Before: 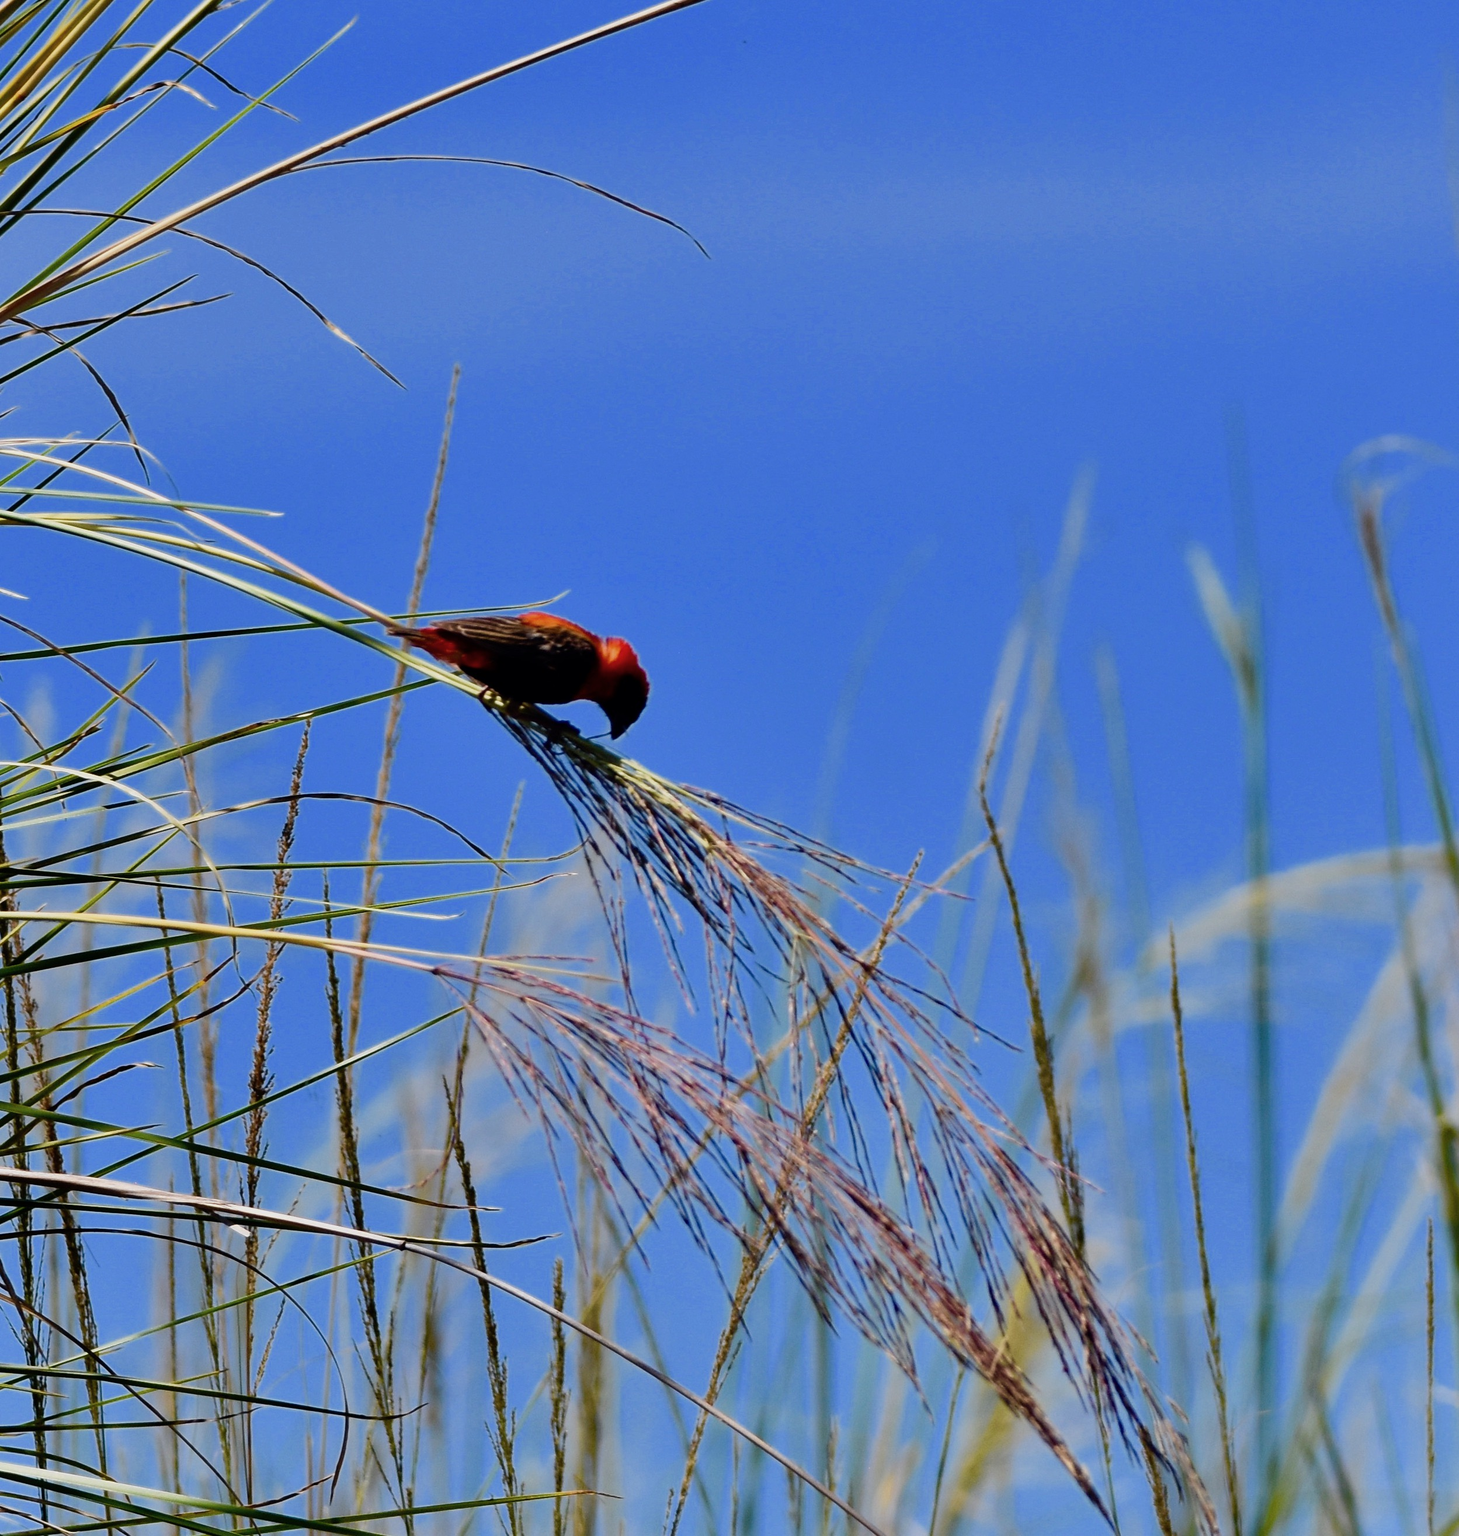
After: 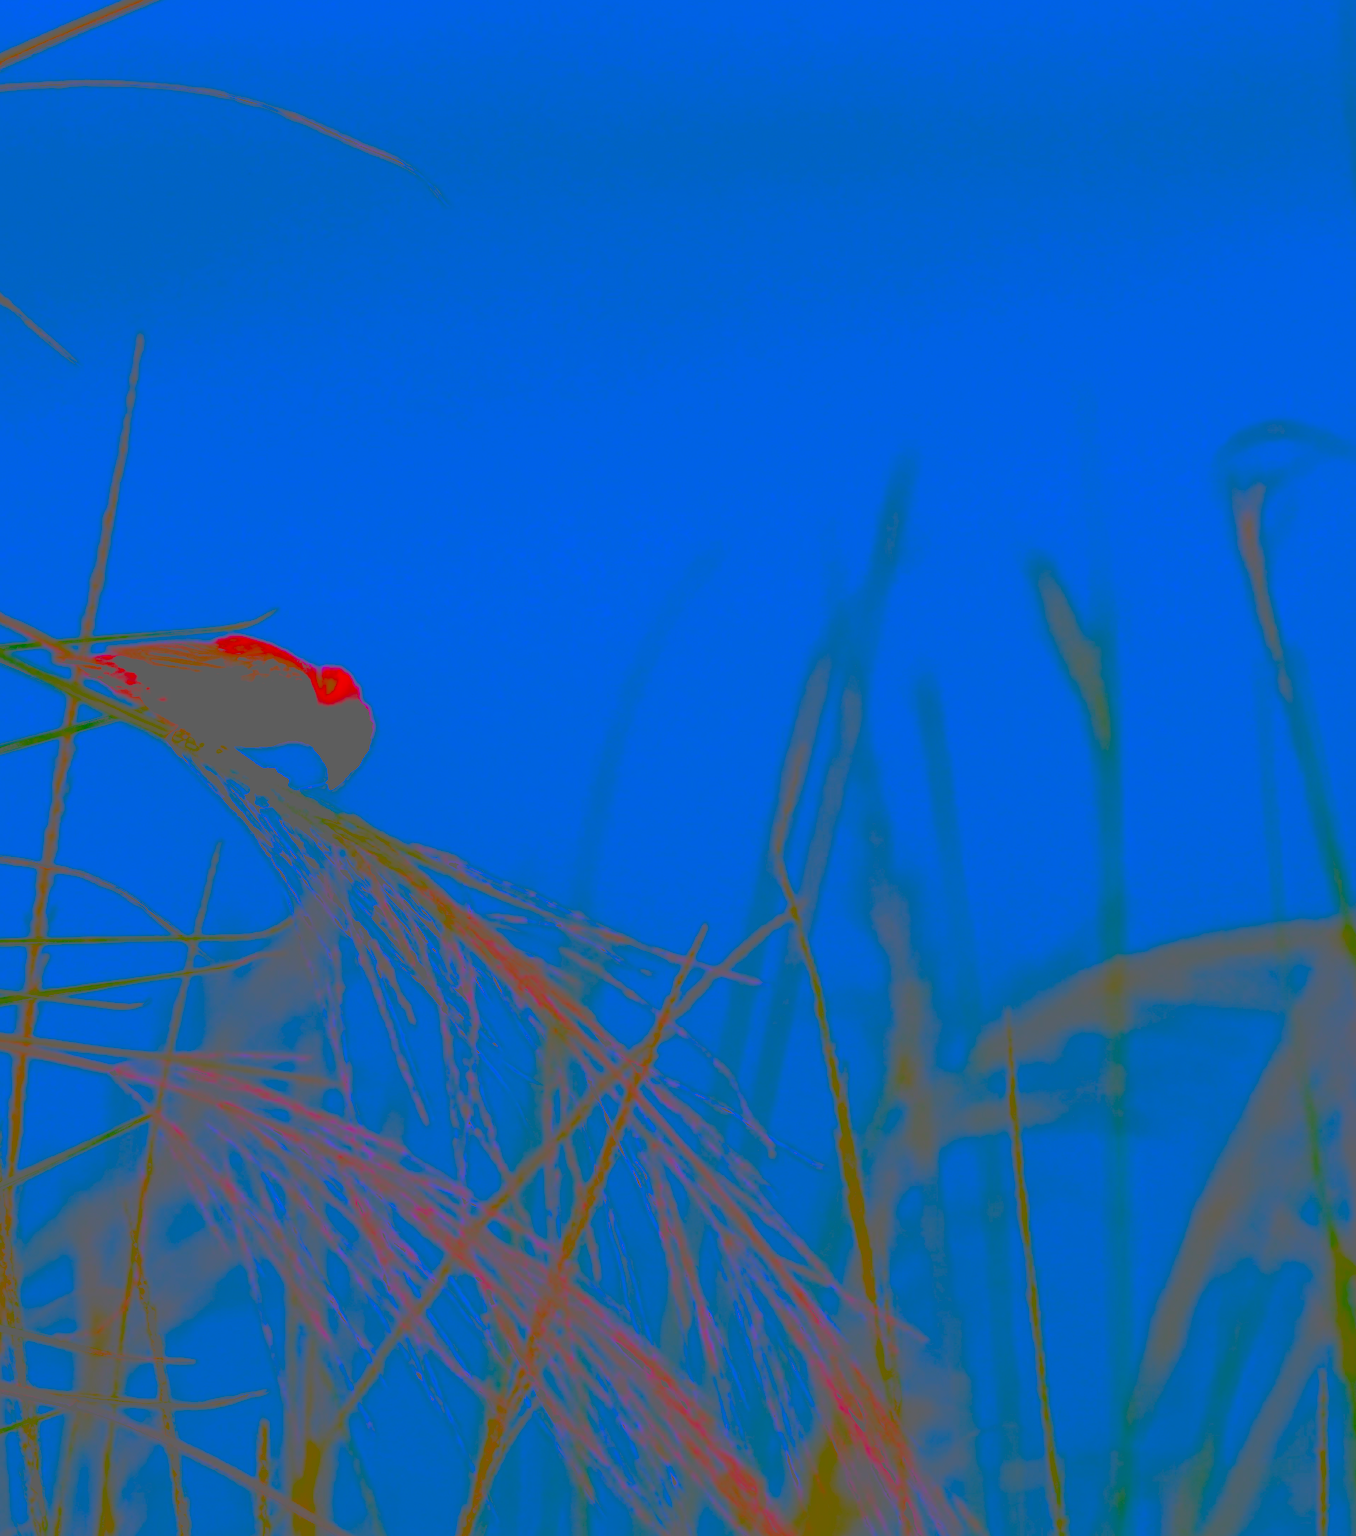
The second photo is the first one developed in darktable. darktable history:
crop: left 23.448%, top 5.819%, bottom 11.867%
contrast brightness saturation: contrast -0.99, brightness -0.161, saturation 0.752
filmic rgb: black relative exposure -7.16 EV, white relative exposure 5.37 EV, threshold 5.97 EV, hardness 3.03, preserve chrominance no, color science v3 (2019), use custom middle-gray values true, enable highlight reconstruction true
